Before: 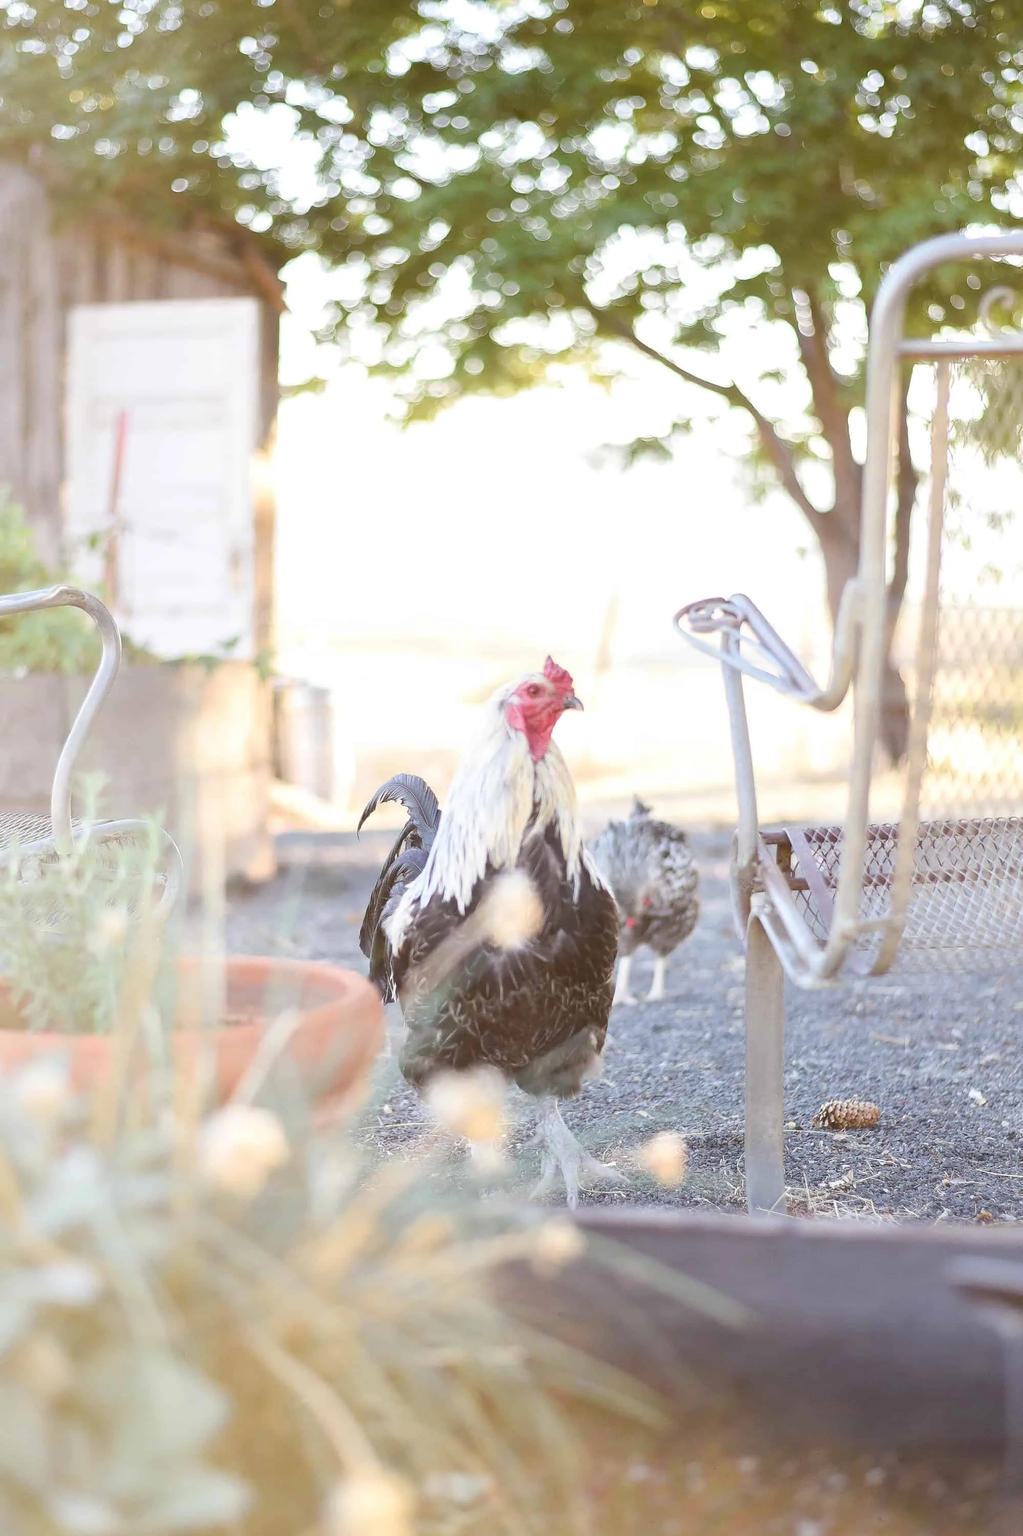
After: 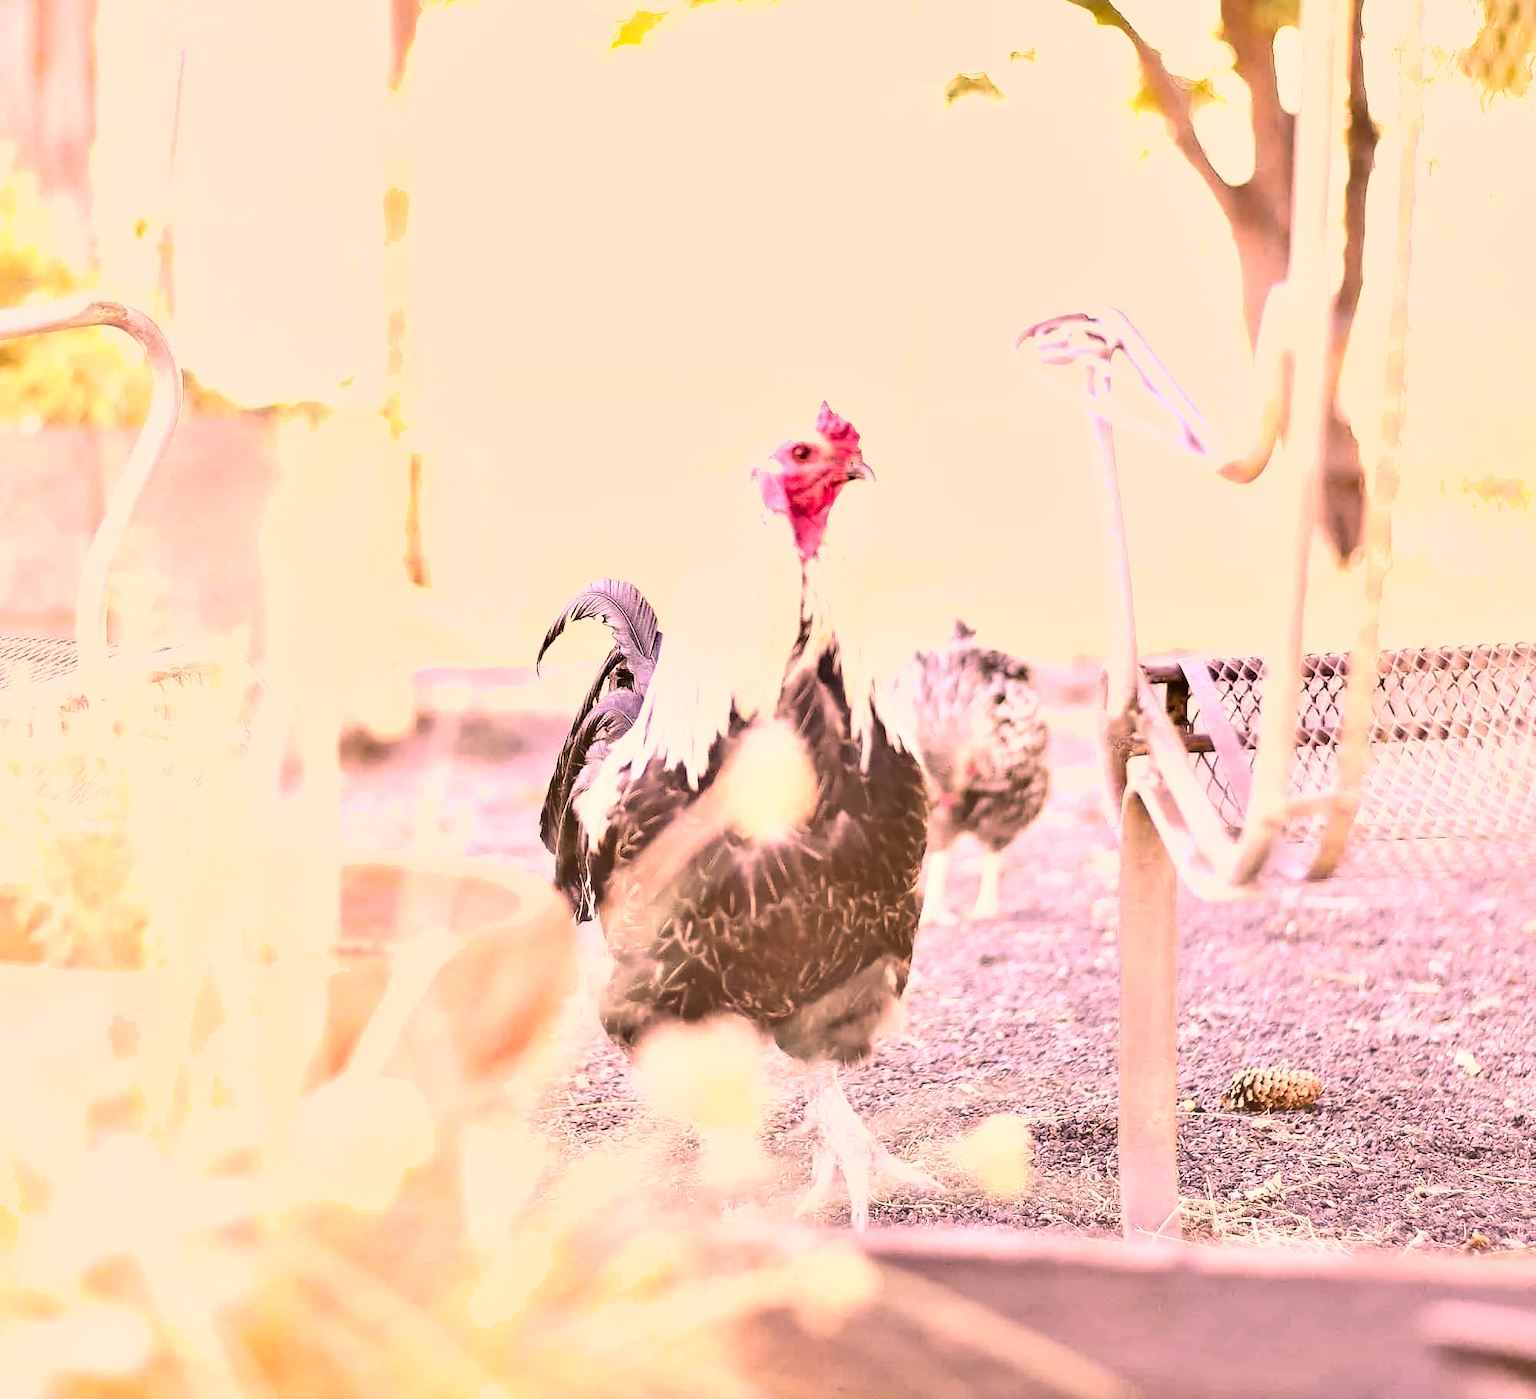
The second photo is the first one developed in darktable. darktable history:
local contrast: mode bilateral grid, contrast 20, coarseness 50, detail 120%, midtone range 0.2
exposure: black level correction 0, exposure 0.9 EV, compensate highlight preservation false
contrast brightness saturation: contrast 0.2, brightness 0.16, saturation 0.22
color balance: lift [1.005, 1.002, 0.998, 0.998], gamma [1, 1.021, 1.02, 0.979], gain [0.923, 1.066, 1.056, 0.934]
color correction: highlights a* 40, highlights b* 40, saturation 0.69
crop and rotate: top 25.357%, bottom 13.942%
shadows and highlights: soften with gaussian
white balance: red 0.967, blue 1.119, emerald 0.756
